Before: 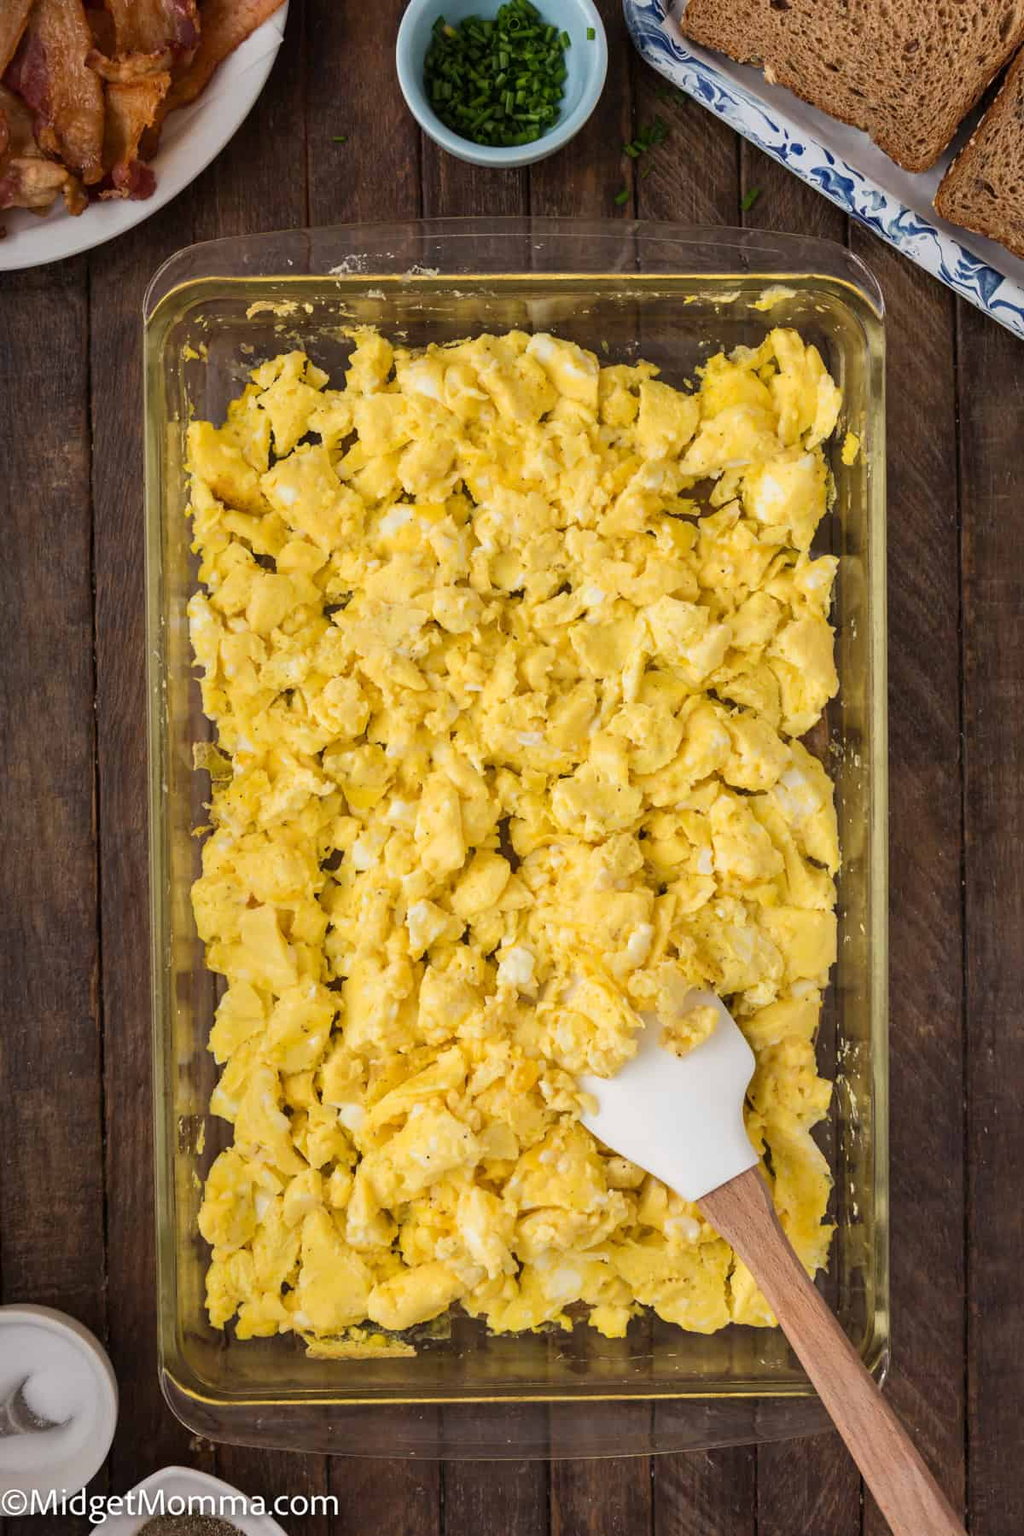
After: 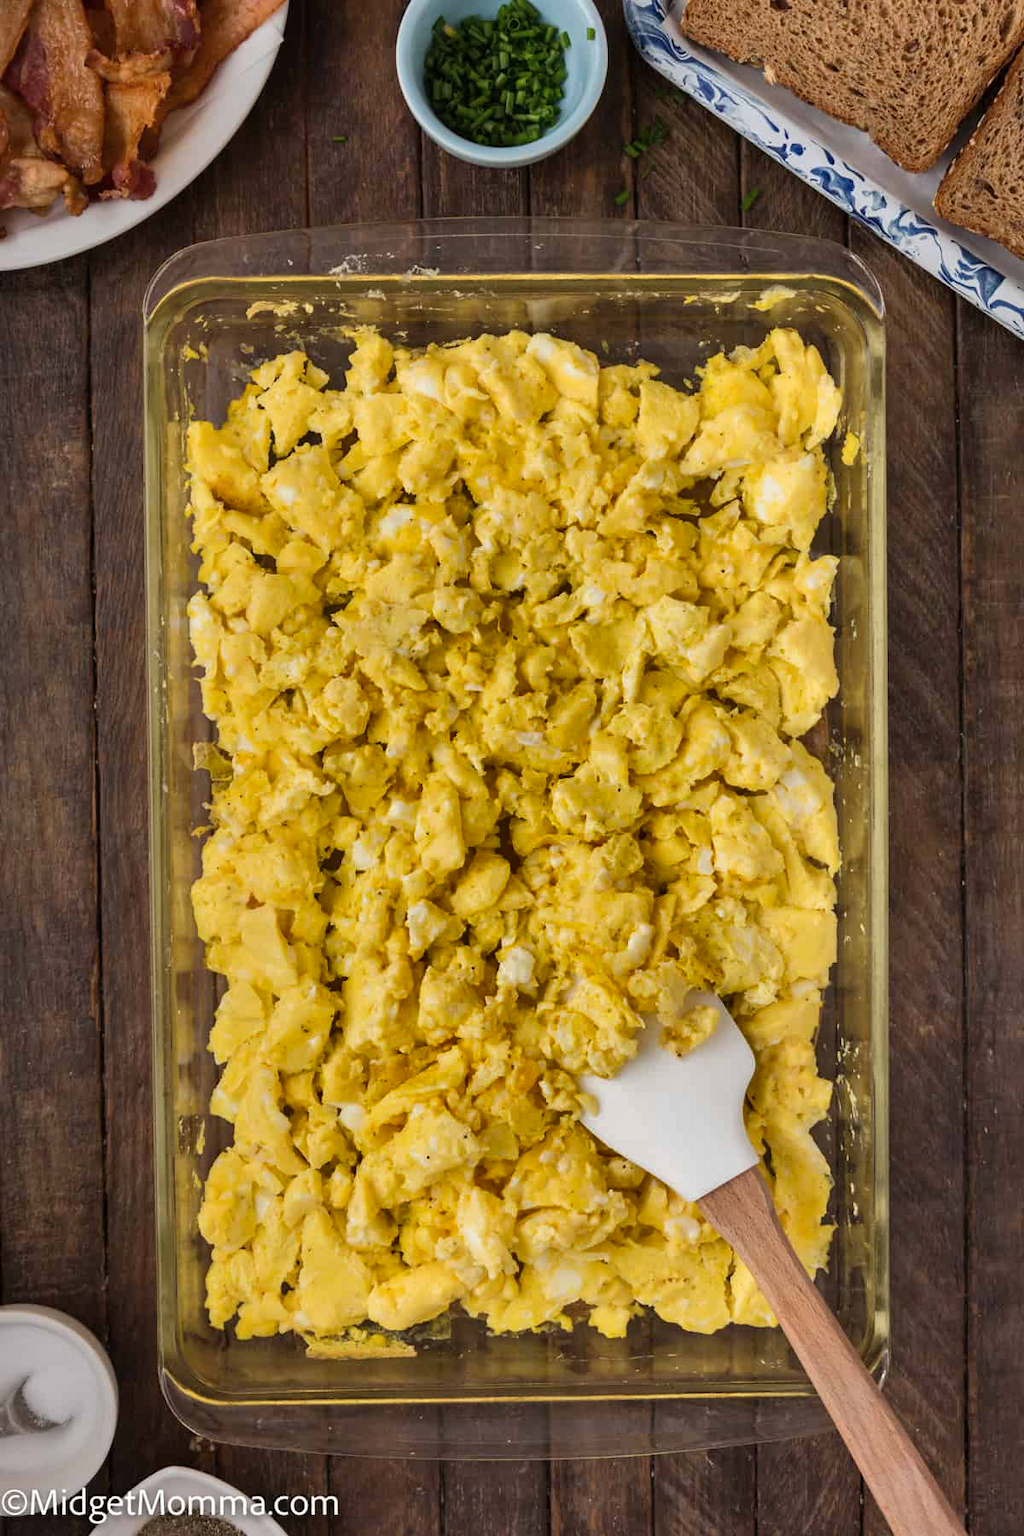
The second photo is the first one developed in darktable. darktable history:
shadows and highlights: radius 109.08, shadows 40.89, highlights -71.87, low approximation 0.01, soften with gaussian
